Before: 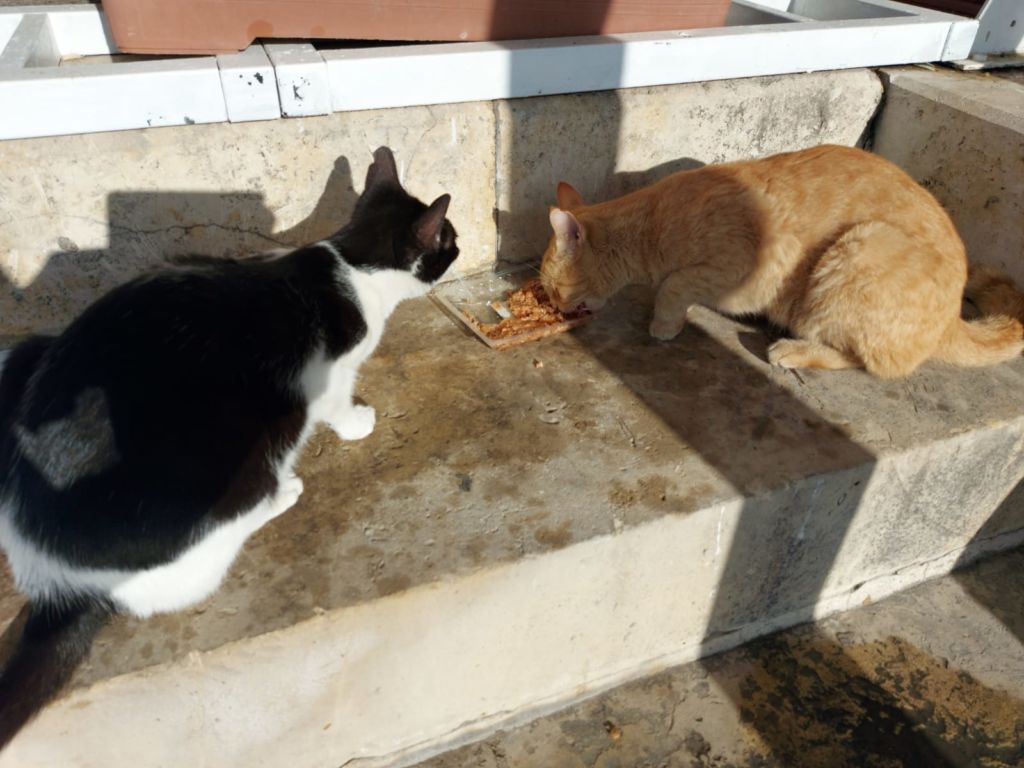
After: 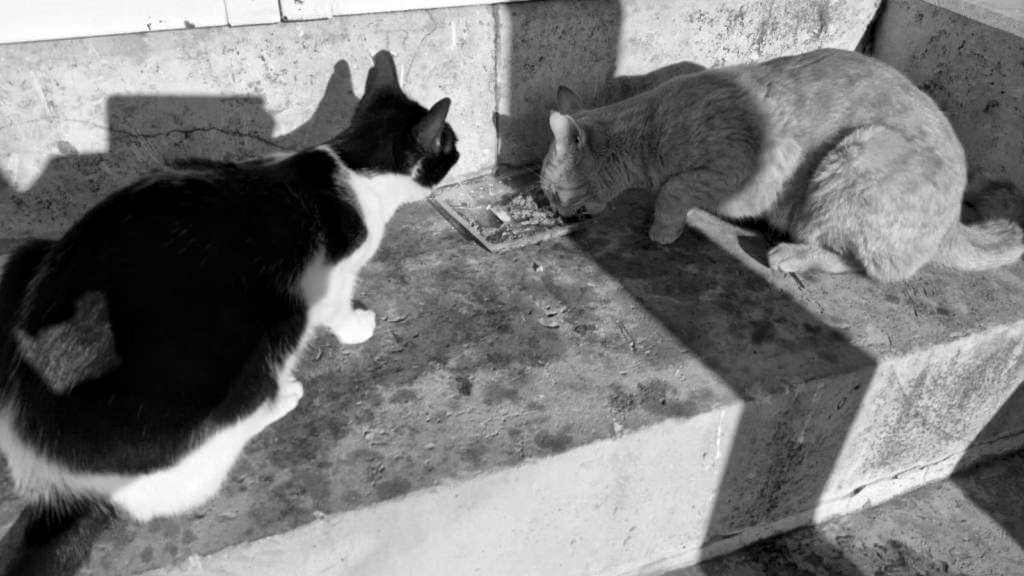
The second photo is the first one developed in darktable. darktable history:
monochrome: a 32, b 64, size 2.3
local contrast: mode bilateral grid, contrast 20, coarseness 20, detail 150%, midtone range 0.2
crop and rotate: top 12.5%, bottom 12.5%
